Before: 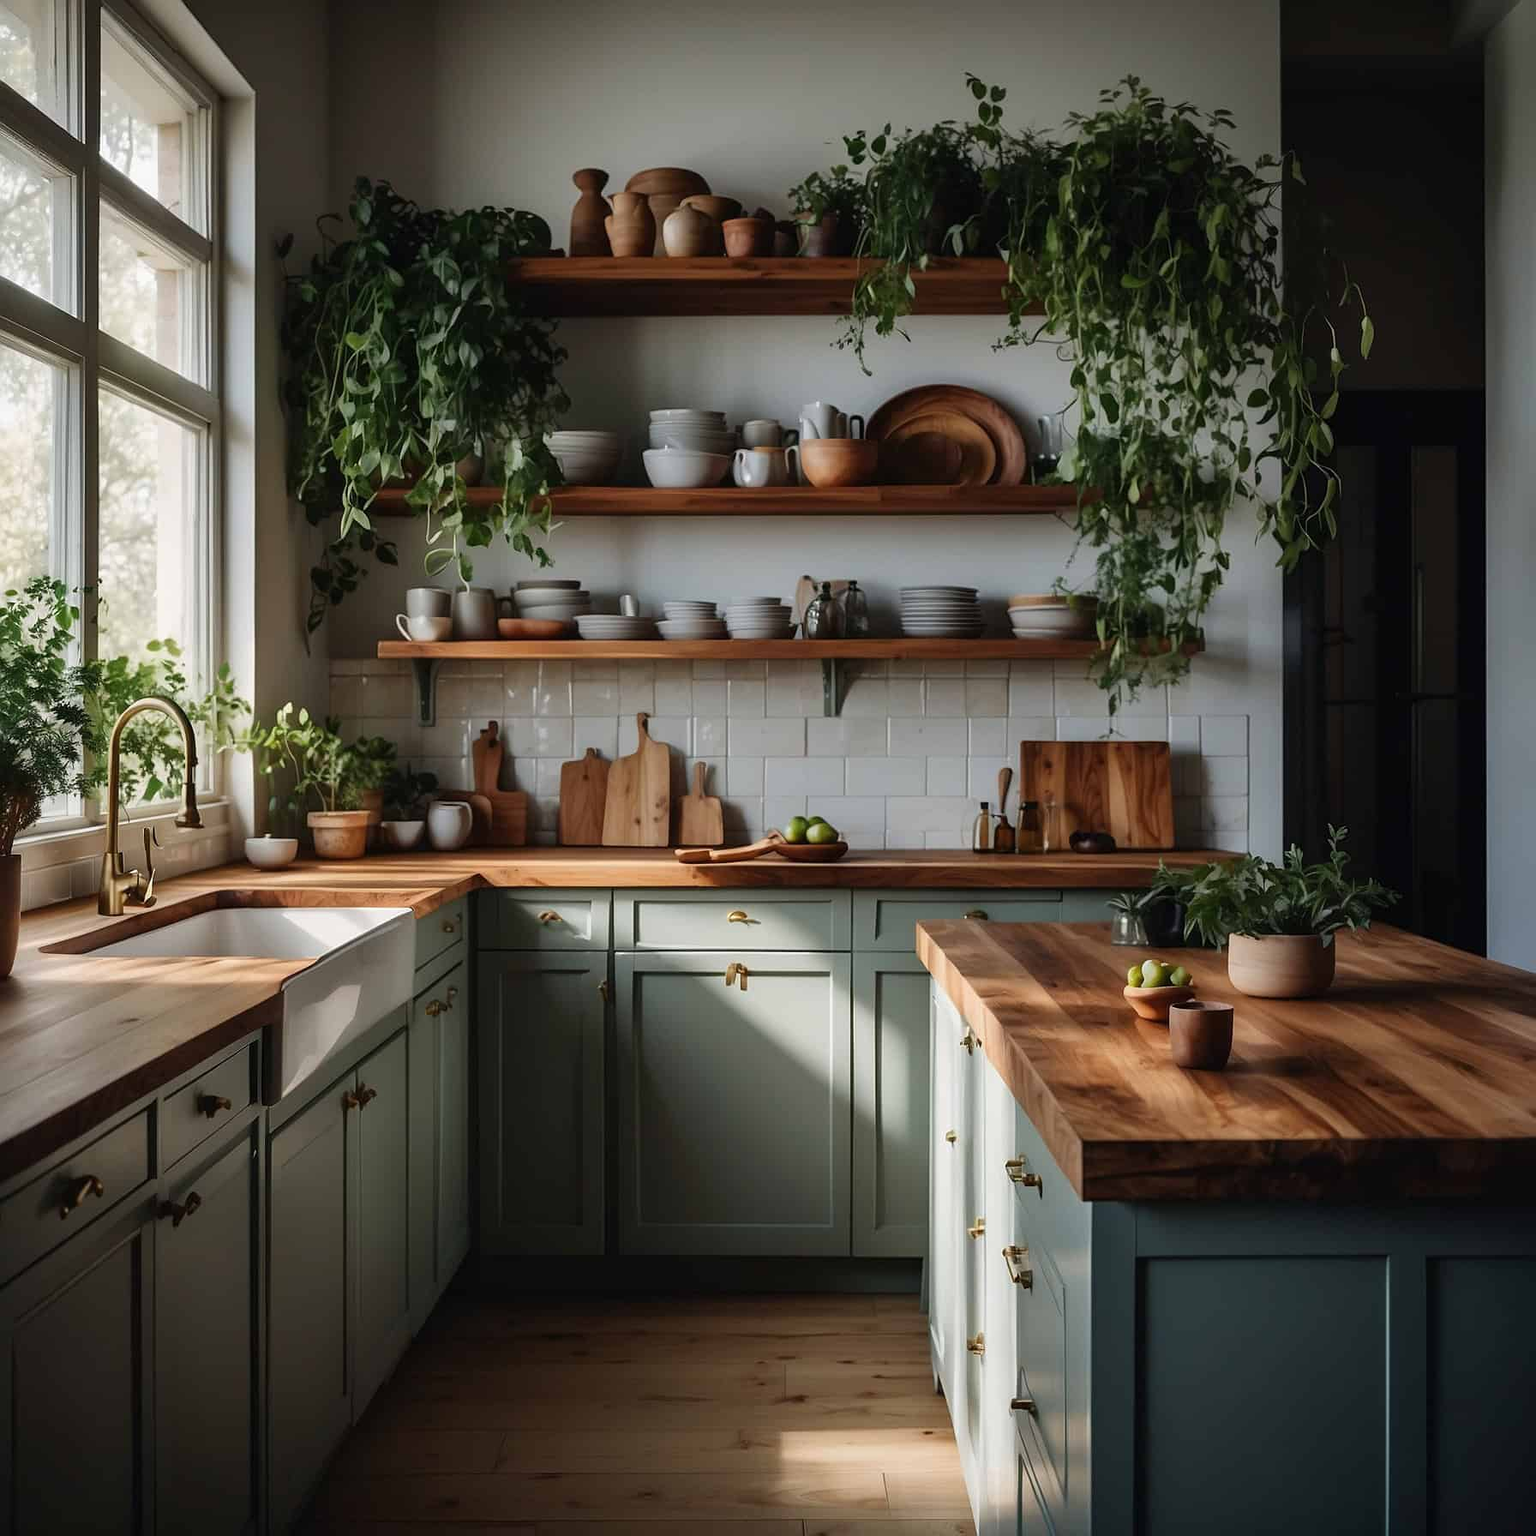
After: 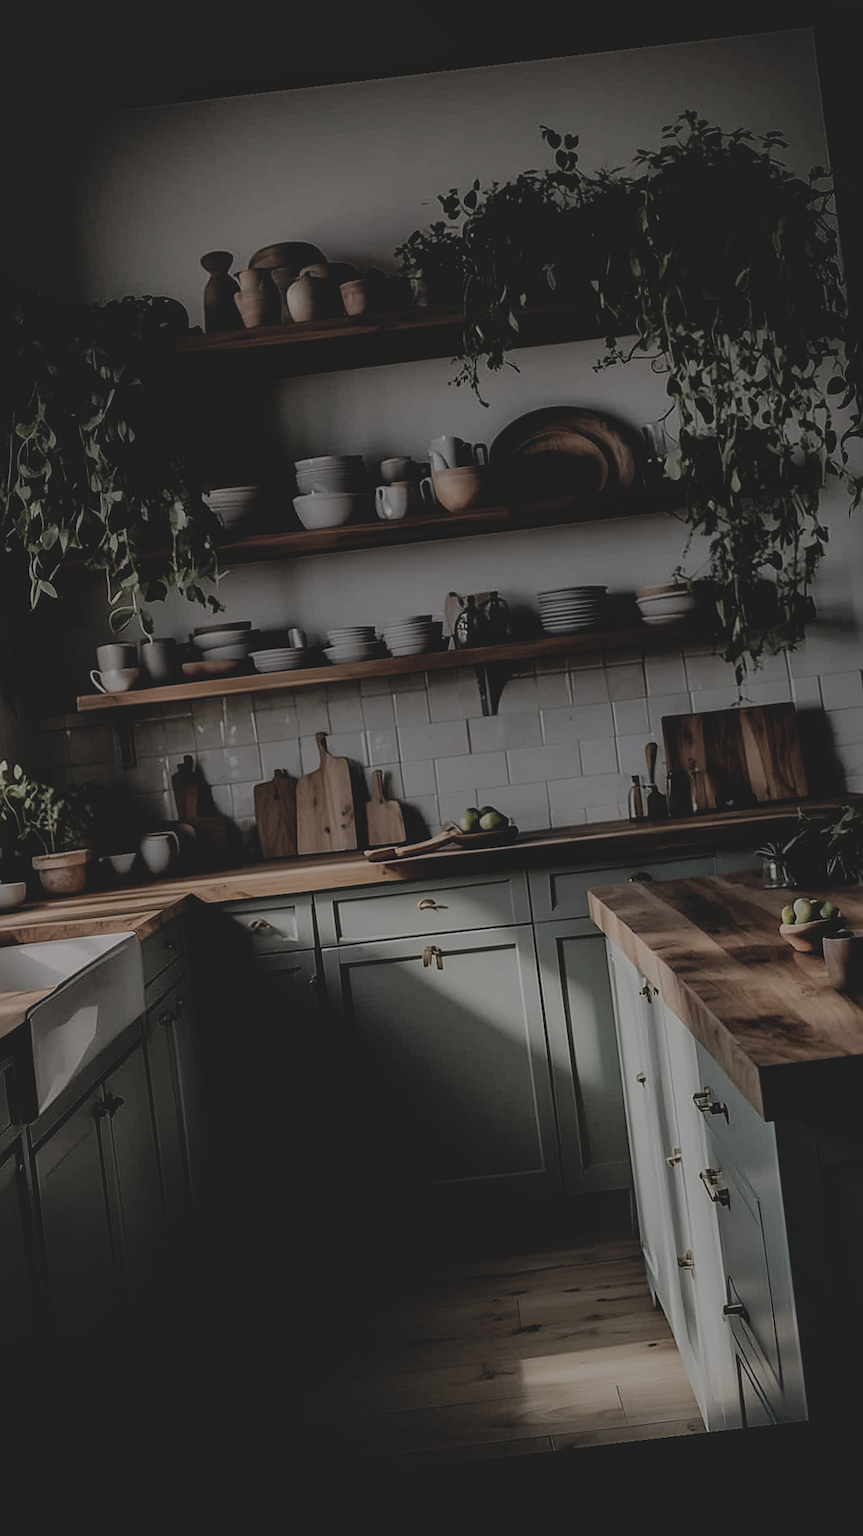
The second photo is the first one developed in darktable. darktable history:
sharpen: on, module defaults
exposure: exposure -1.468 EV, compensate highlight preservation false
crop: left 21.496%, right 22.254%
local contrast: detail 130%
graduated density: density 0.38 EV, hardness 21%, rotation -6.11°, saturation 32%
rotate and perspective: rotation -6.83°, automatic cropping off
contrast brightness saturation: contrast -0.26, saturation -0.43
filmic rgb: black relative exposure -4.88 EV, hardness 2.82
